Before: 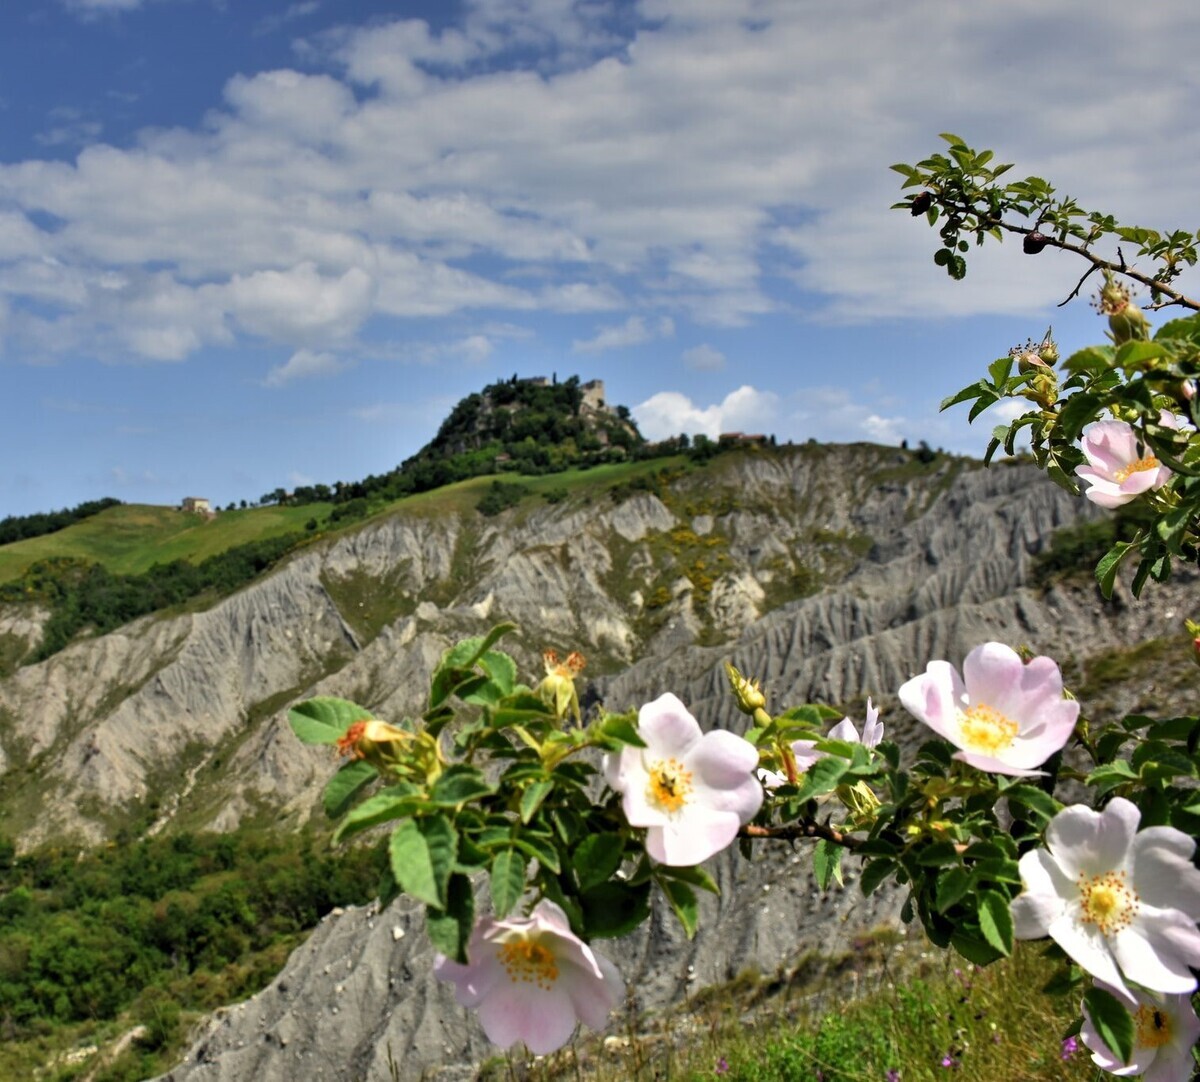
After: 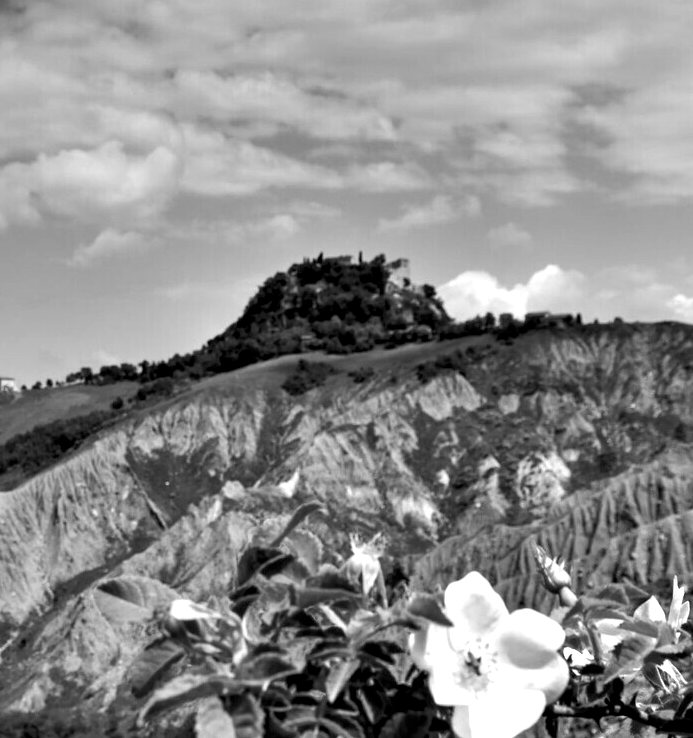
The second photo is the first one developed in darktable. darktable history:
color balance rgb: shadows lift › luminance -21.66%, shadows lift › chroma 8.98%, shadows lift › hue 283.37°, power › chroma 1.55%, power › hue 25.59°, highlights gain › luminance 6.08%, highlights gain › chroma 2.55%, highlights gain › hue 90°, global offset › luminance -0.87%, perceptual saturation grading › global saturation 27.49%, perceptual saturation grading › highlights -28.39%, perceptual saturation grading › mid-tones 15.22%, perceptual saturation grading › shadows 33.98%, perceptual brilliance grading › highlights 10%, perceptual brilliance grading › mid-tones 5%
crop: left 16.202%, top 11.208%, right 26.045%, bottom 20.557%
monochrome: a 16.01, b -2.65, highlights 0.52
